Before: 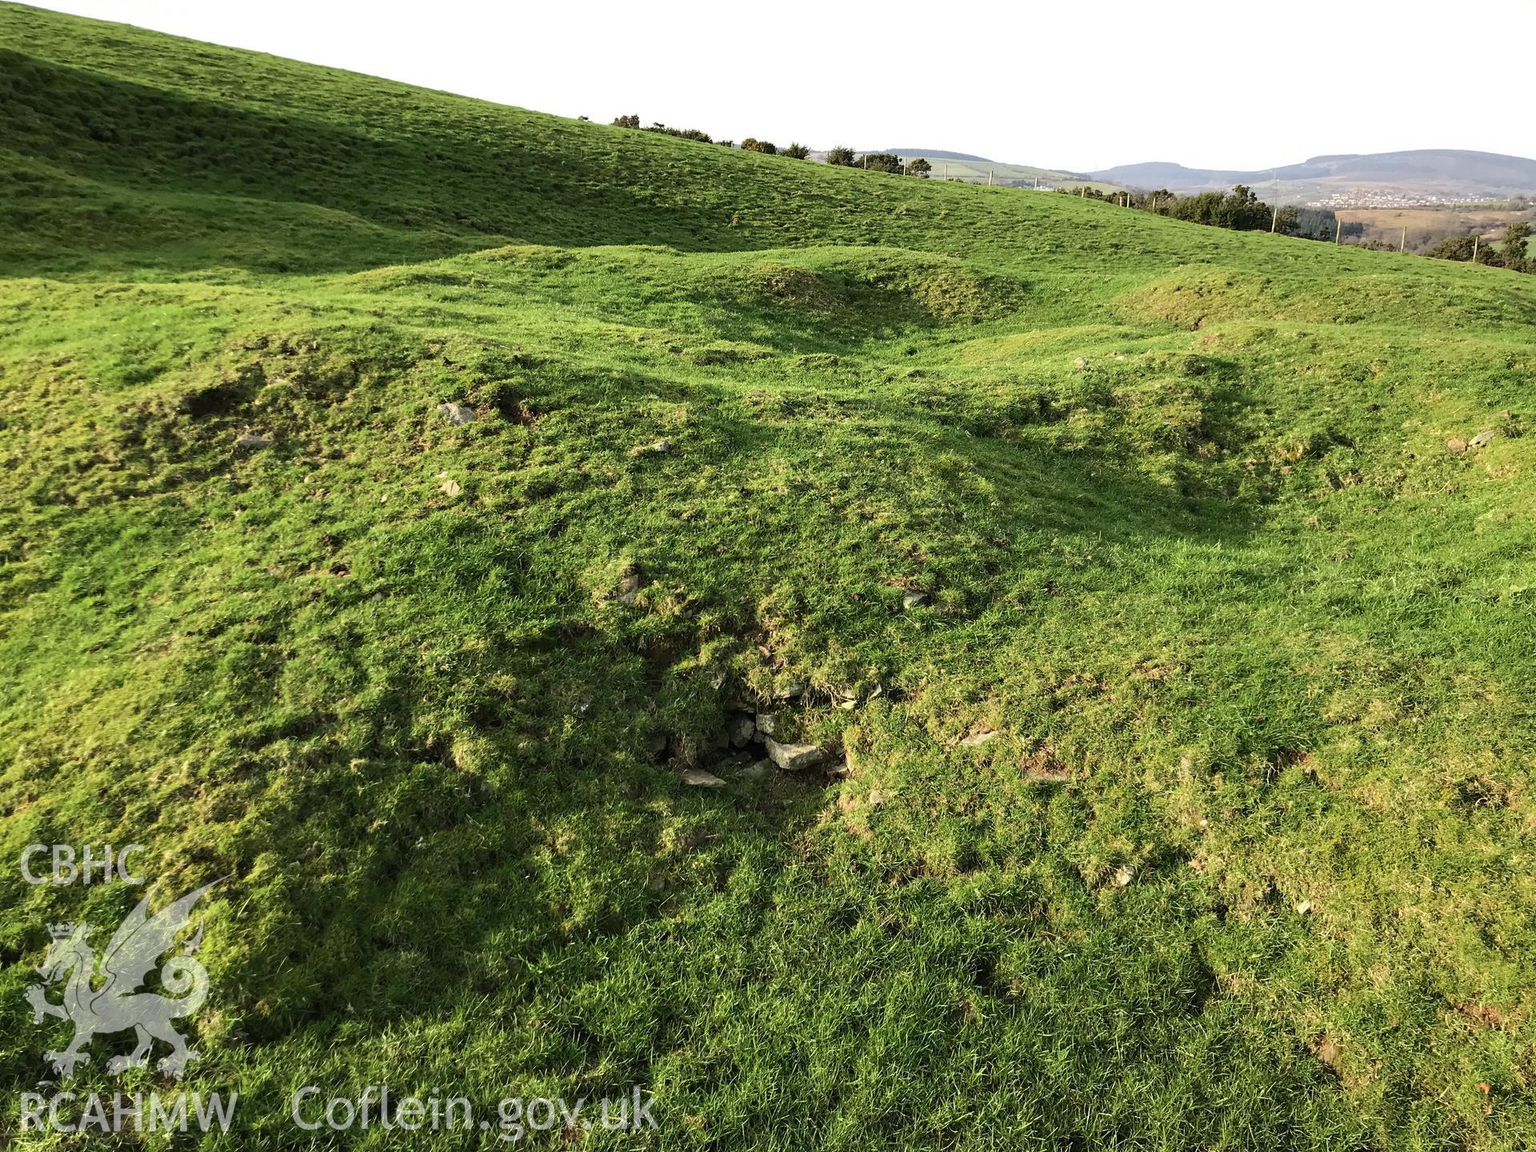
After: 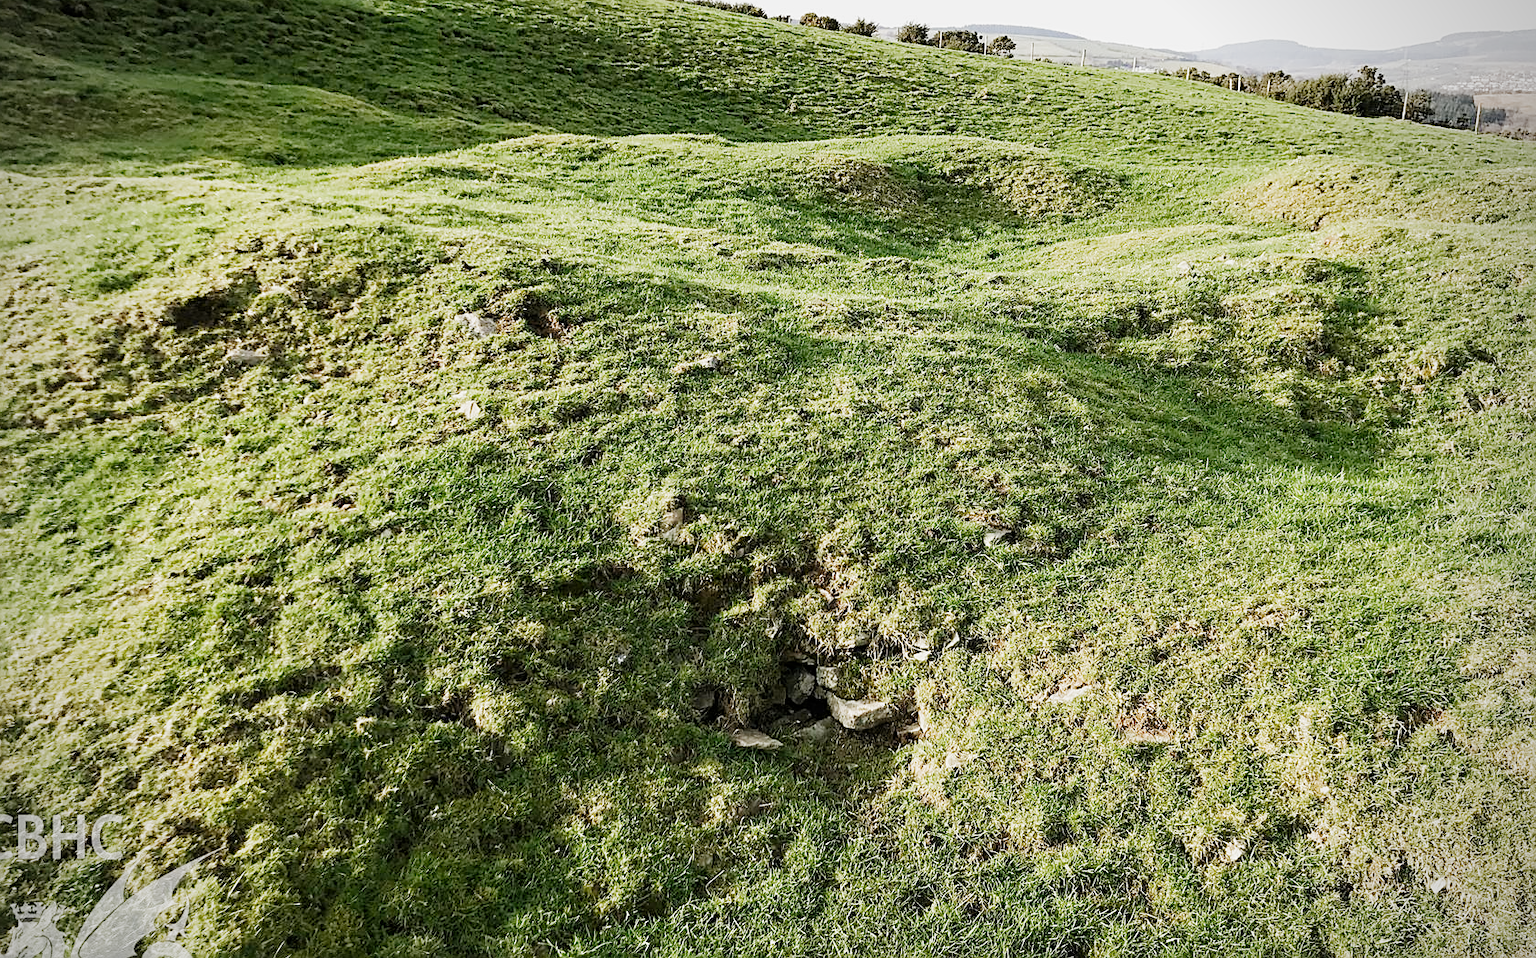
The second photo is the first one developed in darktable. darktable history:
exposure: black level correction 0, exposure 1.099 EV, compensate highlight preservation false
sharpen: on, module defaults
vignetting: on, module defaults
crop and rotate: left 2.403%, top 11.105%, right 9.515%, bottom 15.603%
filmic rgb: black relative exposure -7.65 EV, white relative exposure 4.56 EV, threshold 5.95 EV, hardness 3.61, preserve chrominance no, color science v4 (2020), contrast in shadows soft, contrast in highlights soft, enable highlight reconstruction true
